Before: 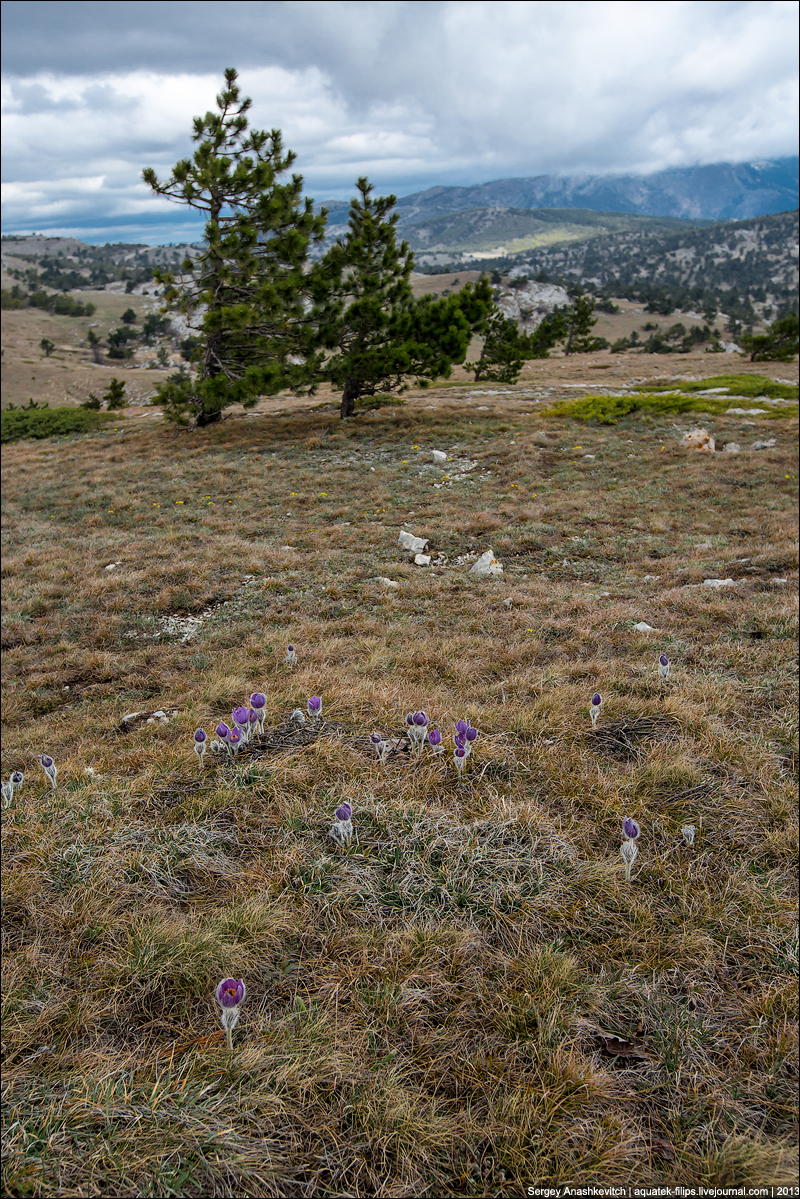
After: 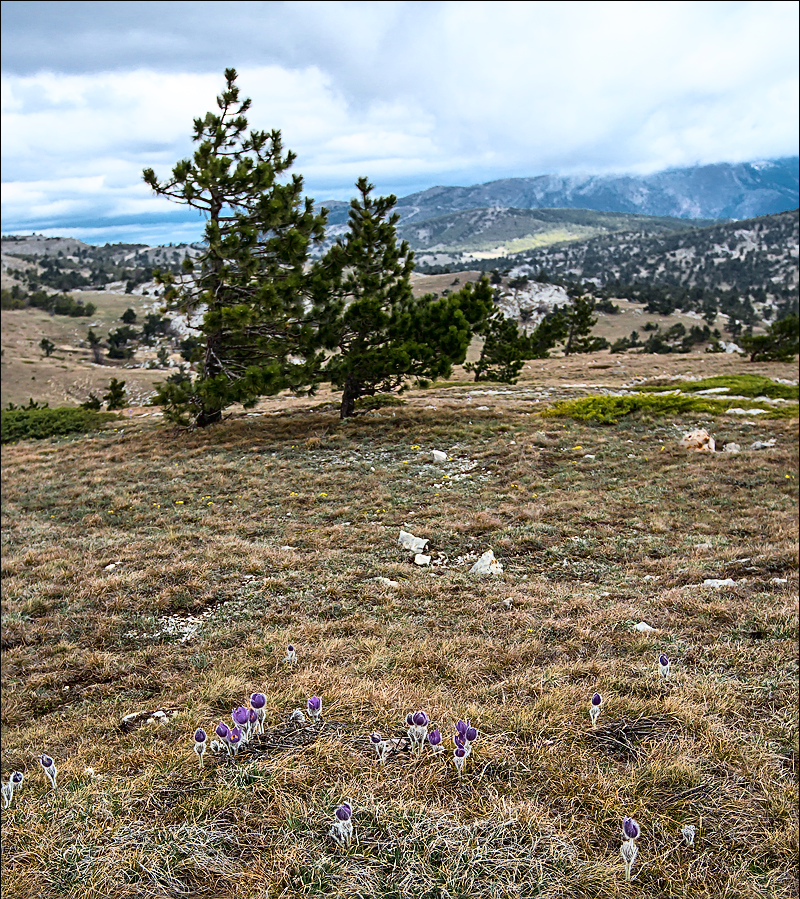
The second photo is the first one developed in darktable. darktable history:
sharpen: on, module defaults
crop: bottom 24.988%
tone curve: curves: ch0 [(0, 0.013) (0.198, 0.175) (0.512, 0.582) (0.625, 0.754) (0.81, 0.934) (1, 1)], color space Lab, linked channels, preserve colors none
